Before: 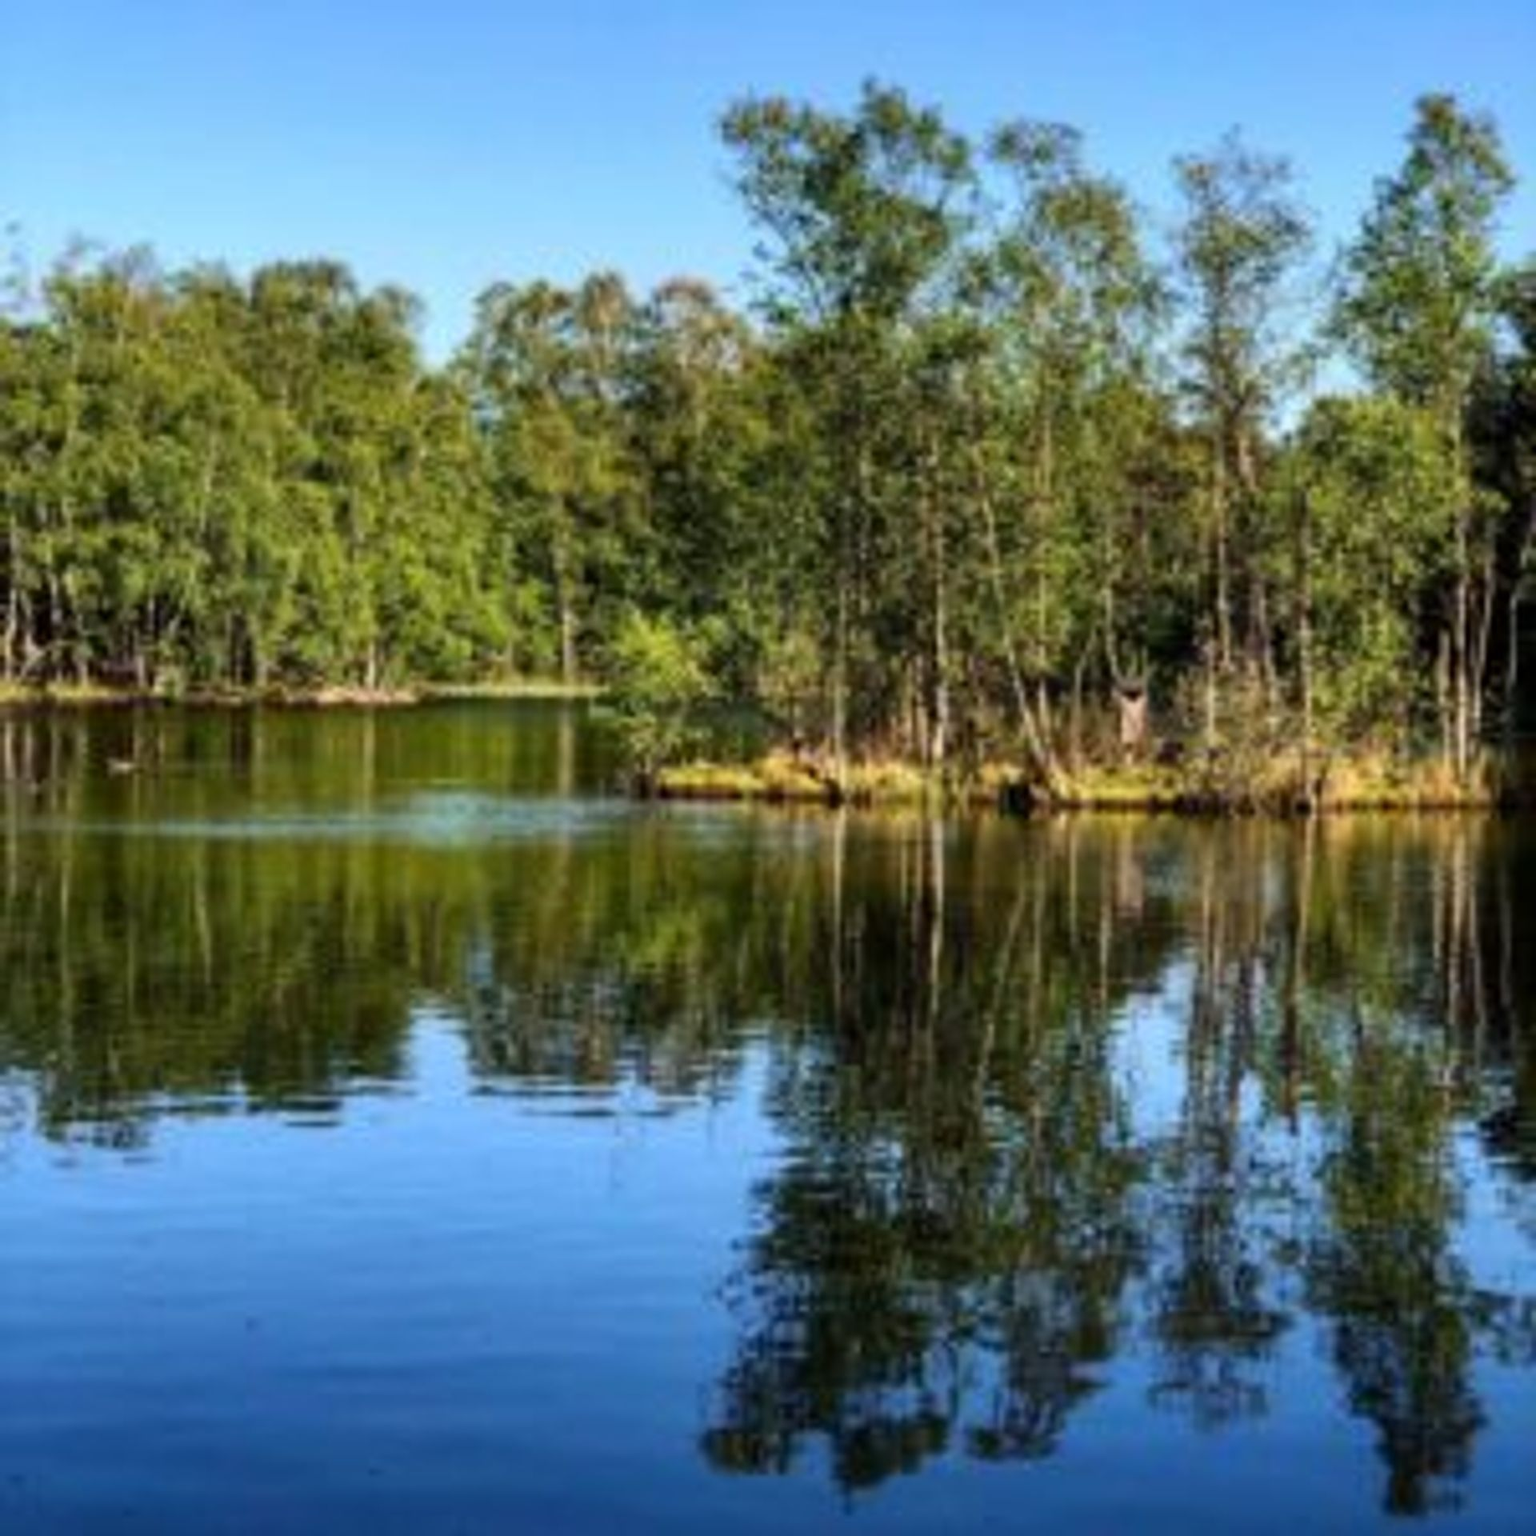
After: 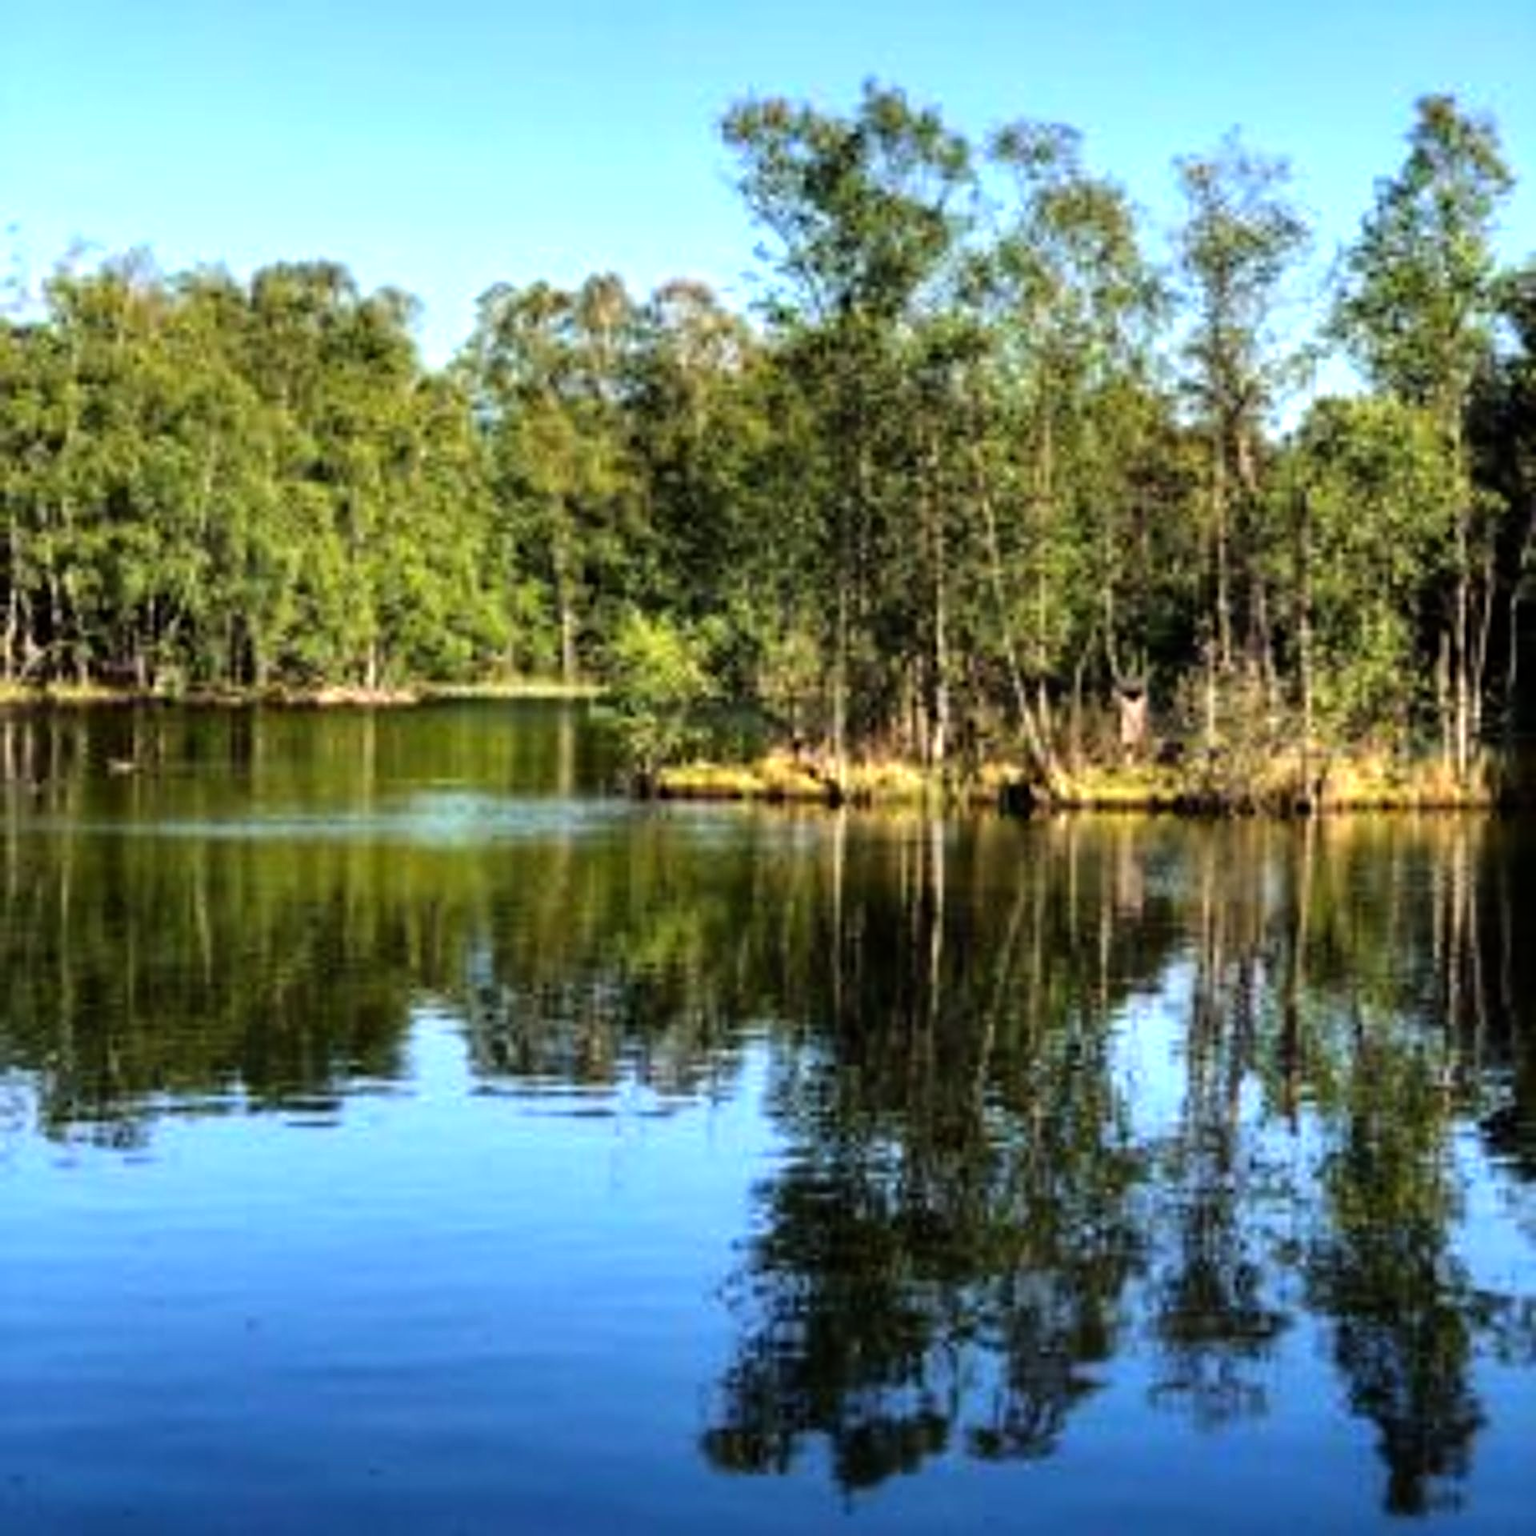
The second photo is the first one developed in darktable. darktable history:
tone equalizer: -8 EV -0.771 EV, -7 EV -0.687 EV, -6 EV -0.6 EV, -5 EV -0.401 EV, -3 EV 0.404 EV, -2 EV 0.6 EV, -1 EV 0.681 EV, +0 EV 0.737 EV, mask exposure compensation -0.507 EV
sharpen: on, module defaults
